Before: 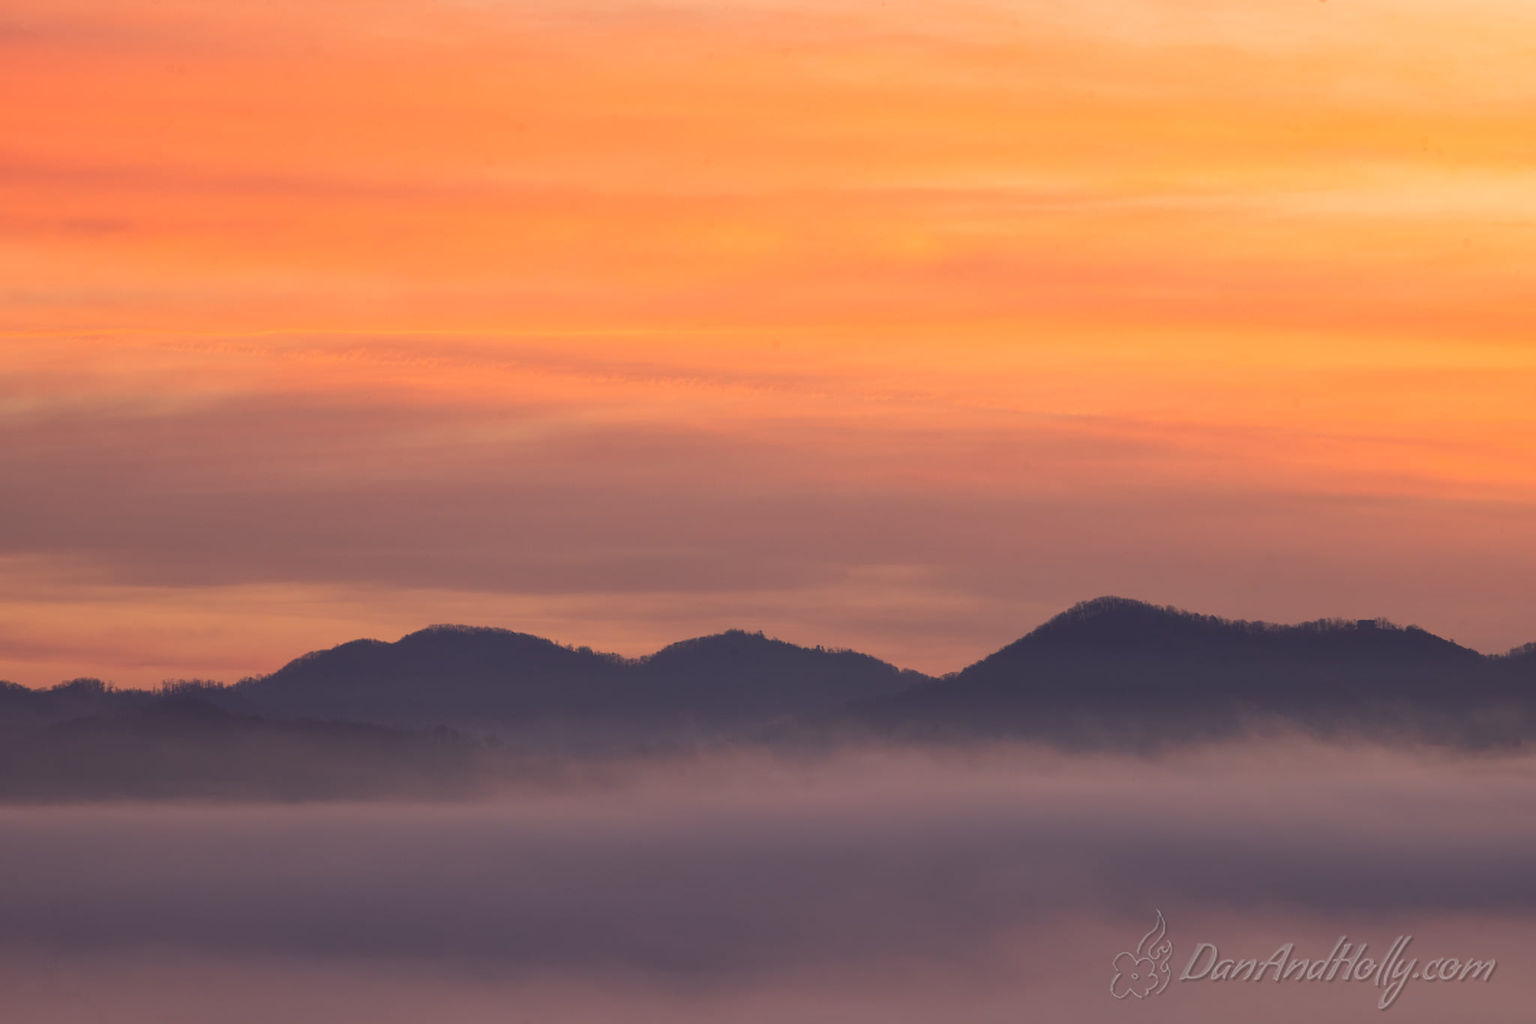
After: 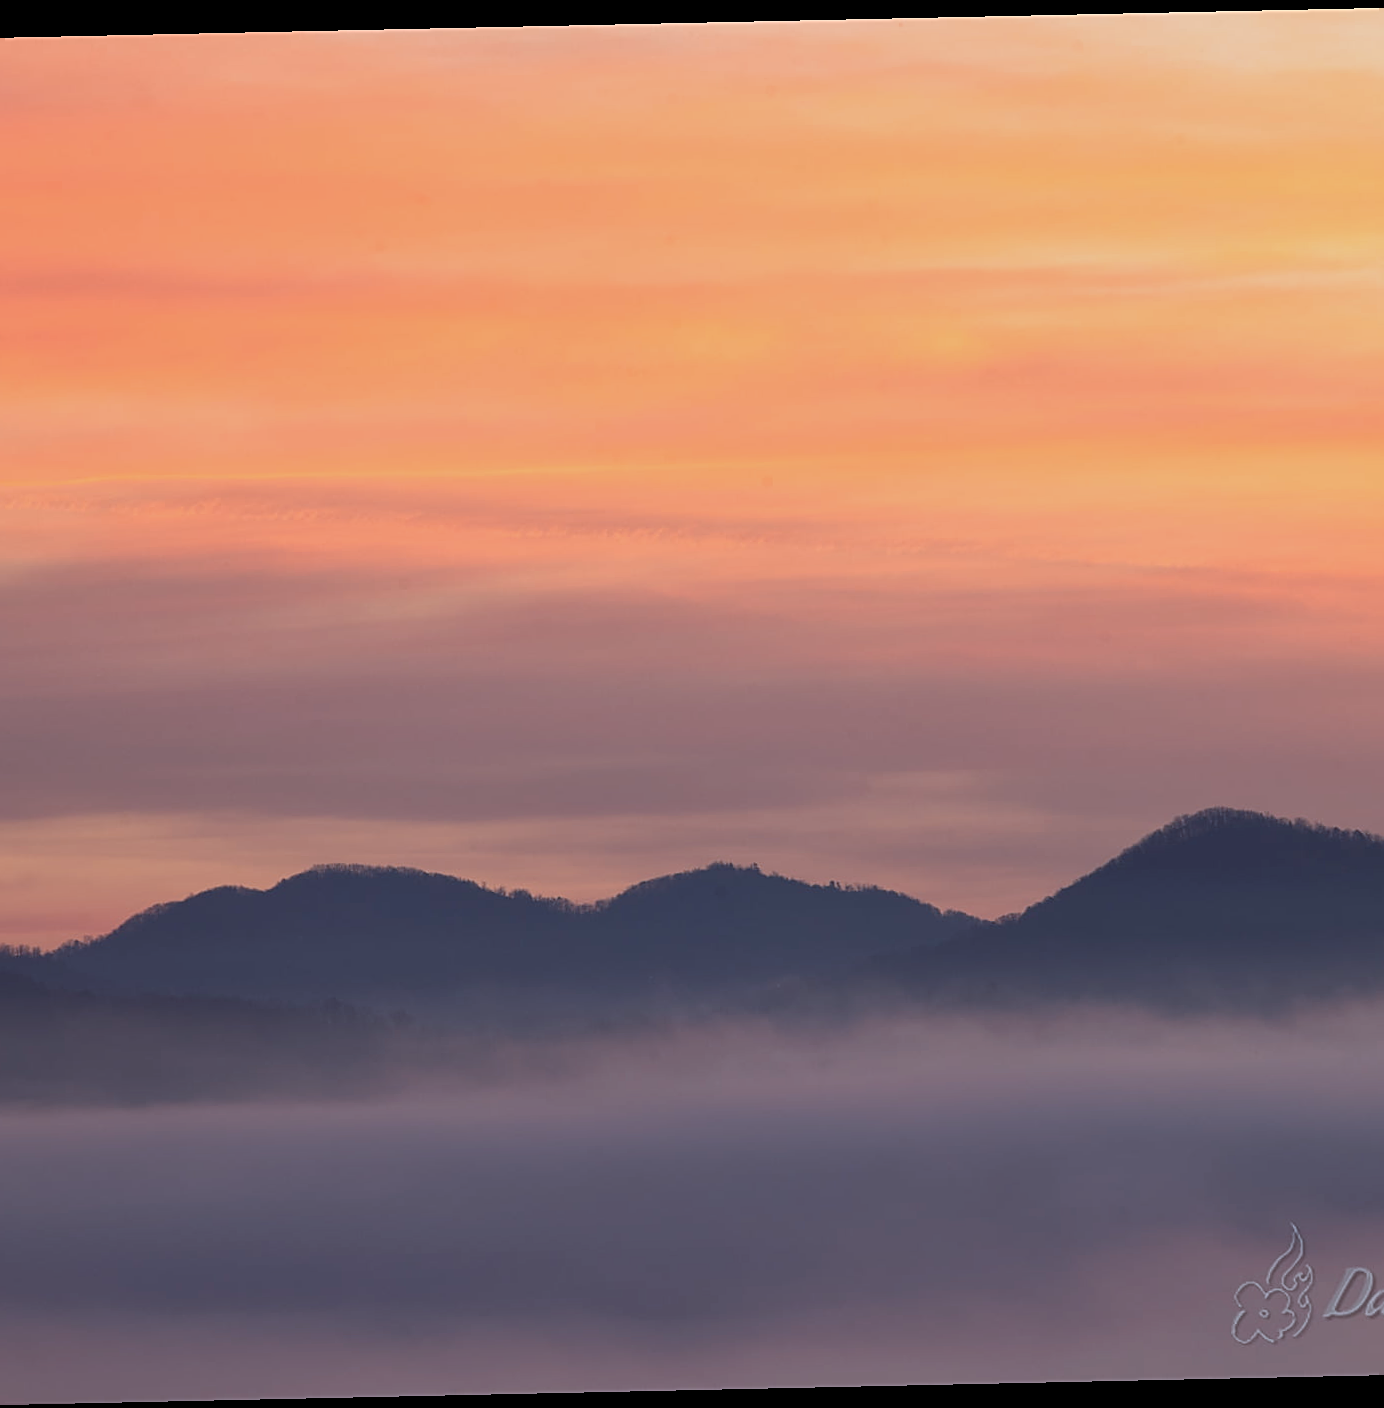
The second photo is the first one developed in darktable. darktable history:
crop and rotate: left 13.342%, right 19.991%
sharpen: on, module defaults
rotate and perspective: rotation -1.24°, automatic cropping off
color correction: highlights a* -10.69, highlights b* -19.19
